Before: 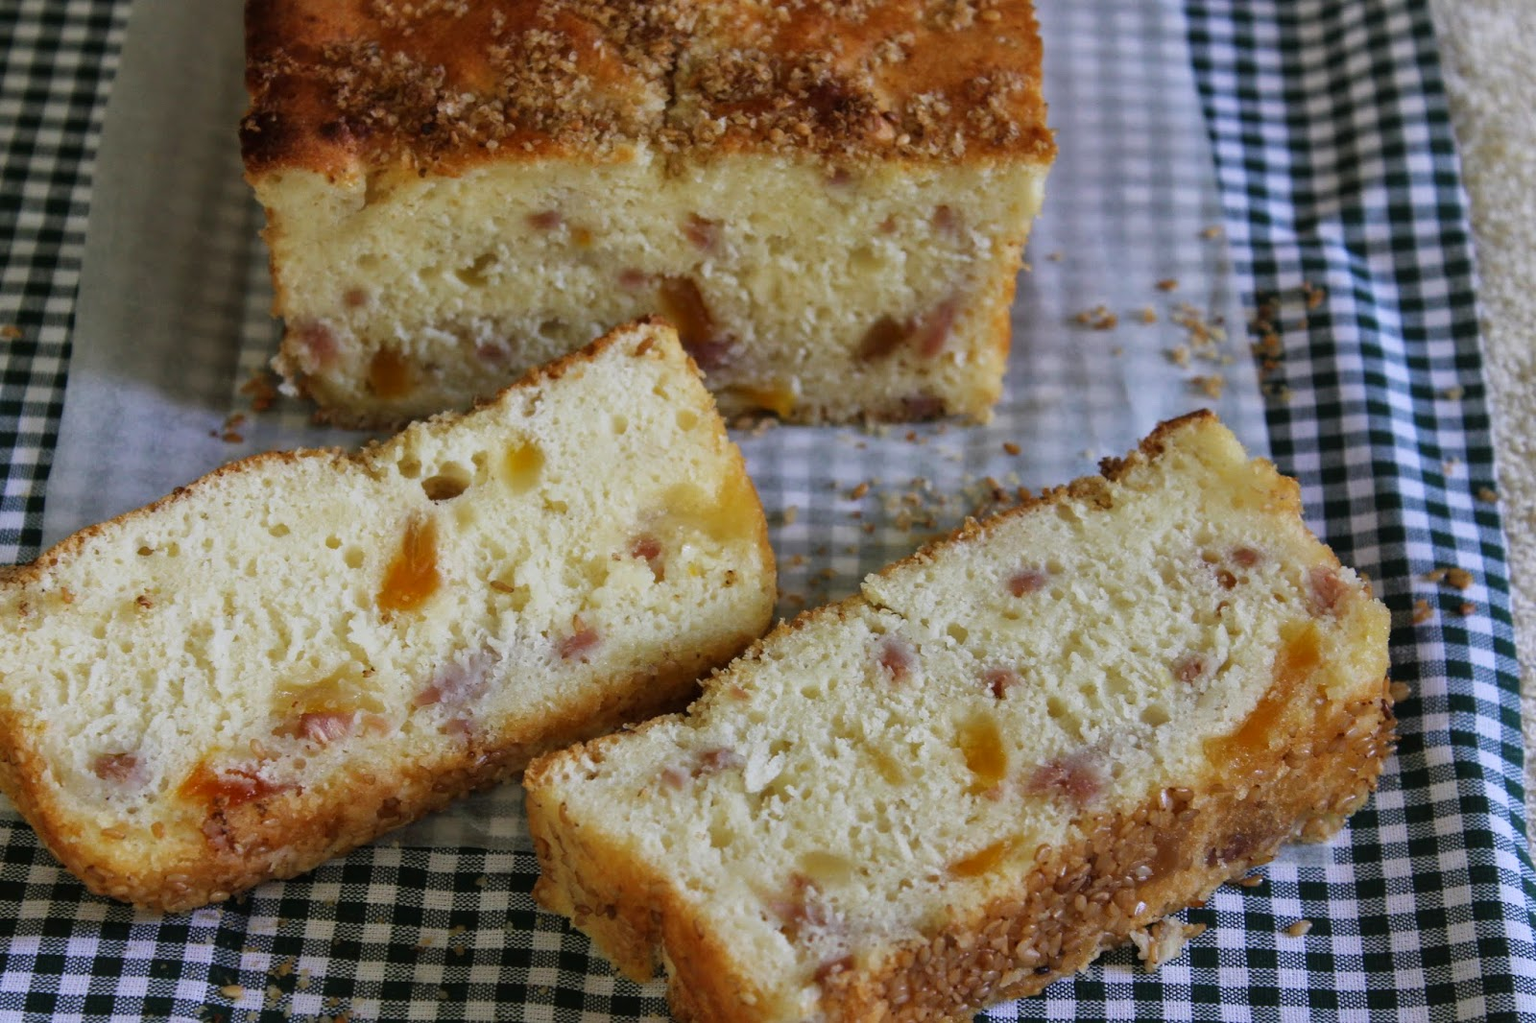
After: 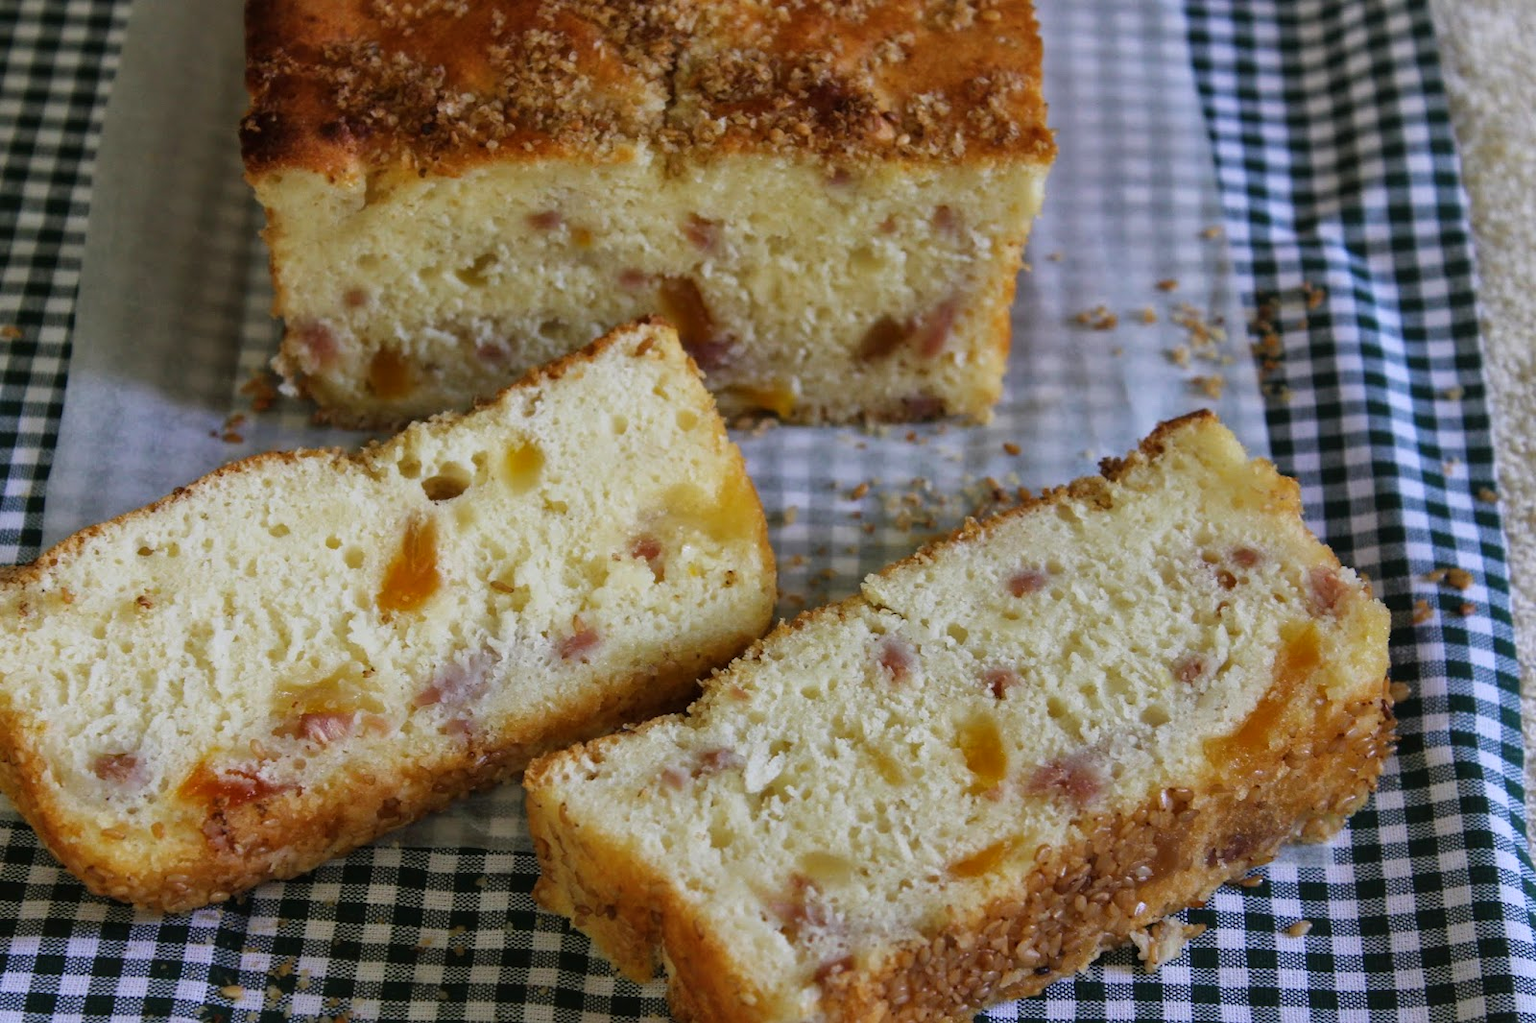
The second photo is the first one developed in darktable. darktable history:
color balance rgb: perceptual saturation grading › global saturation 0.935%, global vibrance 14.724%
tone equalizer: smoothing diameter 24.81%, edges refinement/feathering 7.38, preserve details guided filter
